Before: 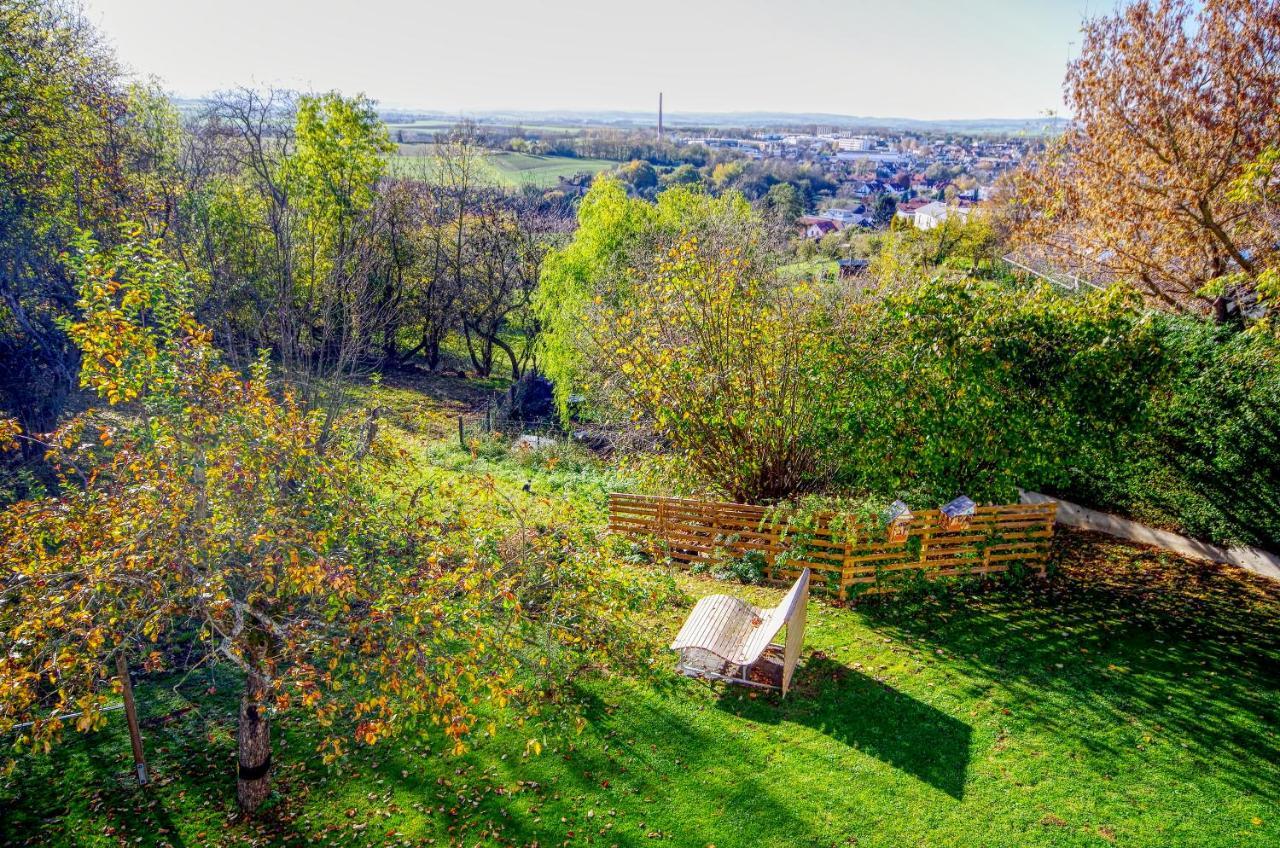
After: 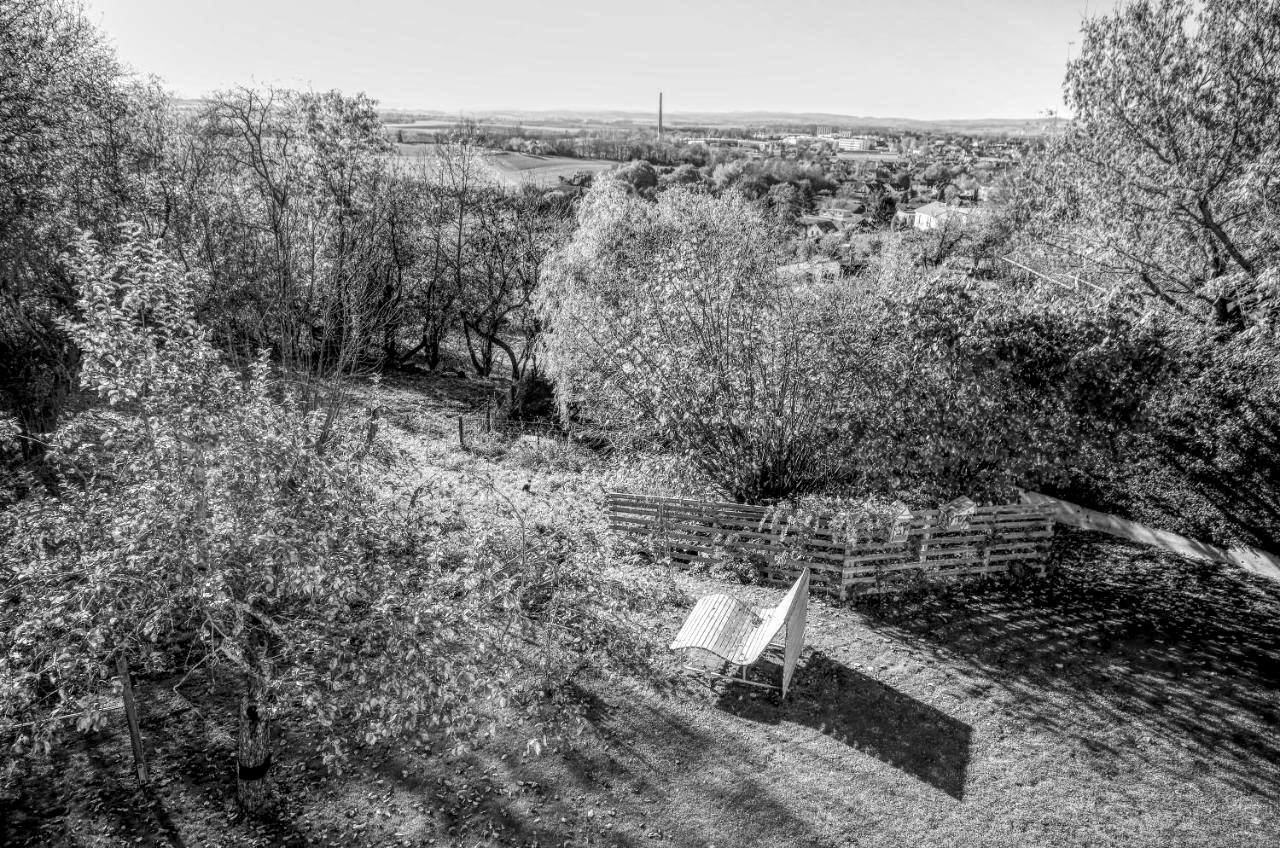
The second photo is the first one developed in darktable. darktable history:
monochrome: a -3.63, b -0.465
local contrast: detail 130%
